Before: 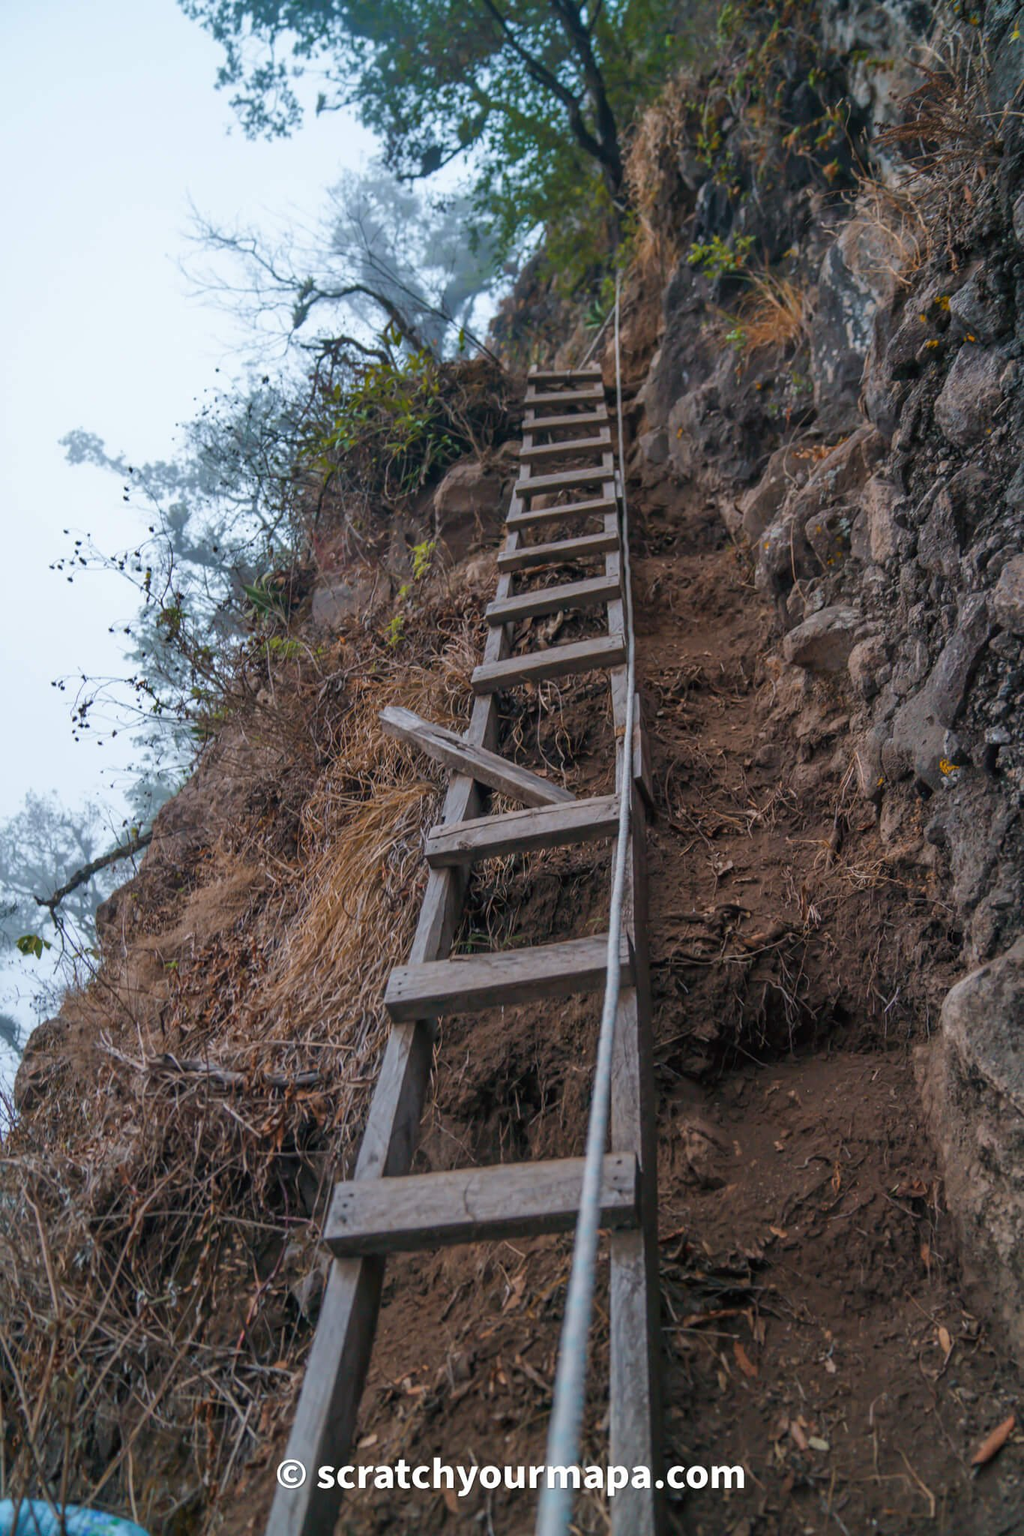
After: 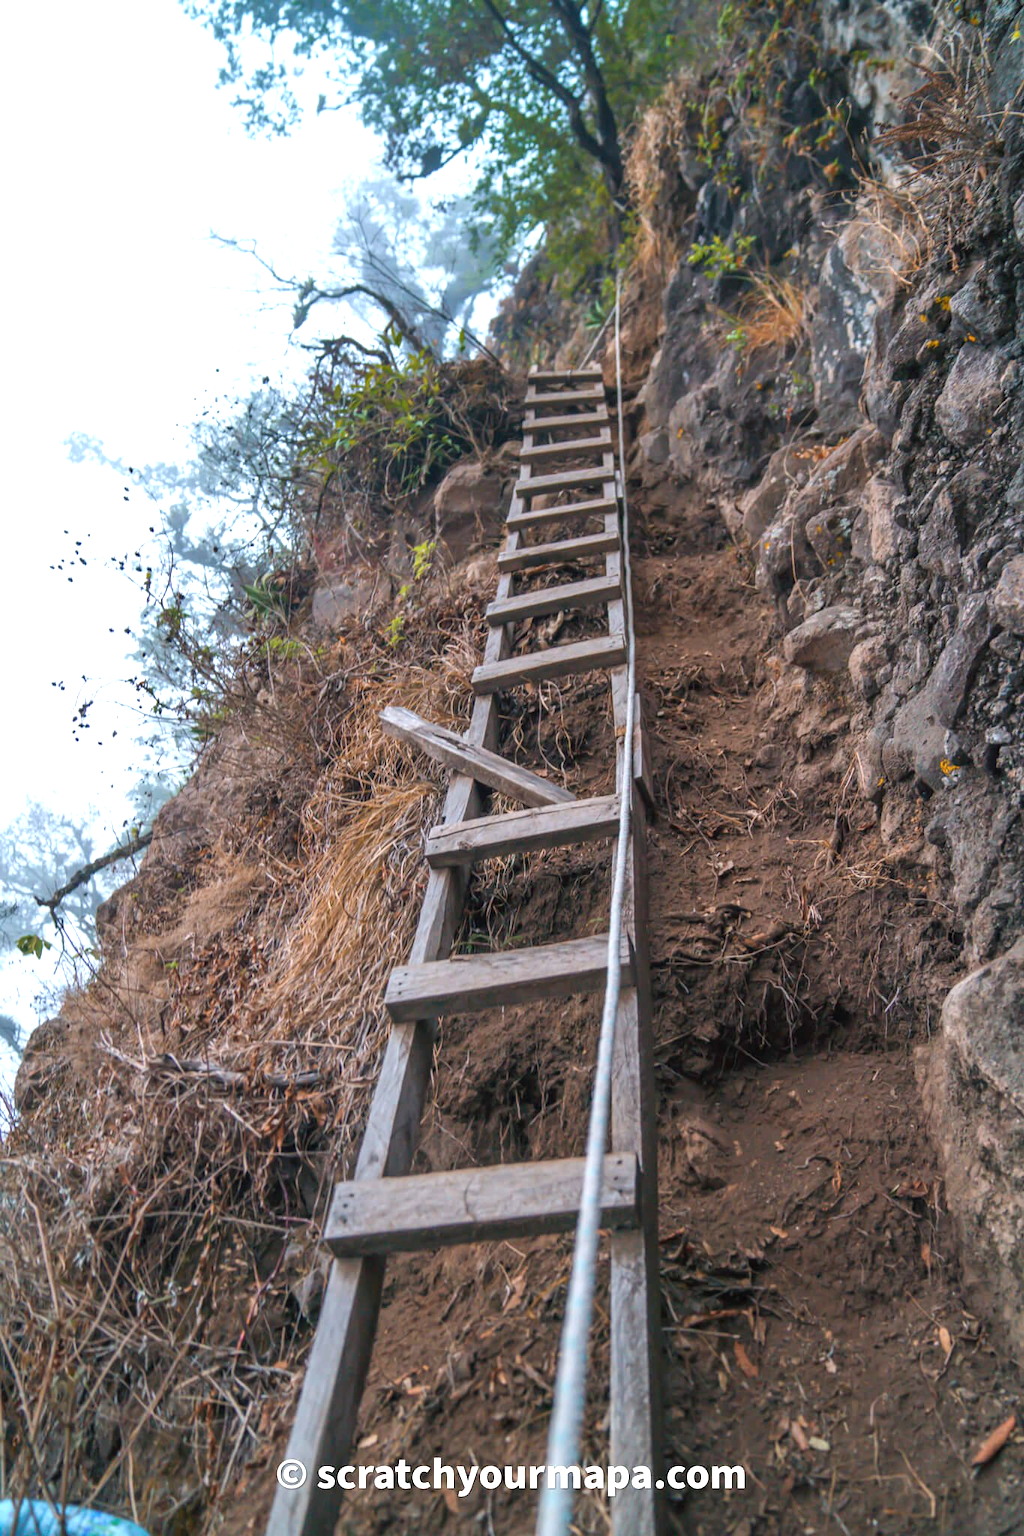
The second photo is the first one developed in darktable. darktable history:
exposure: black level correction 0, exposure 0.896 EV, compensate exposure bias true, compensate highlight preservation false
